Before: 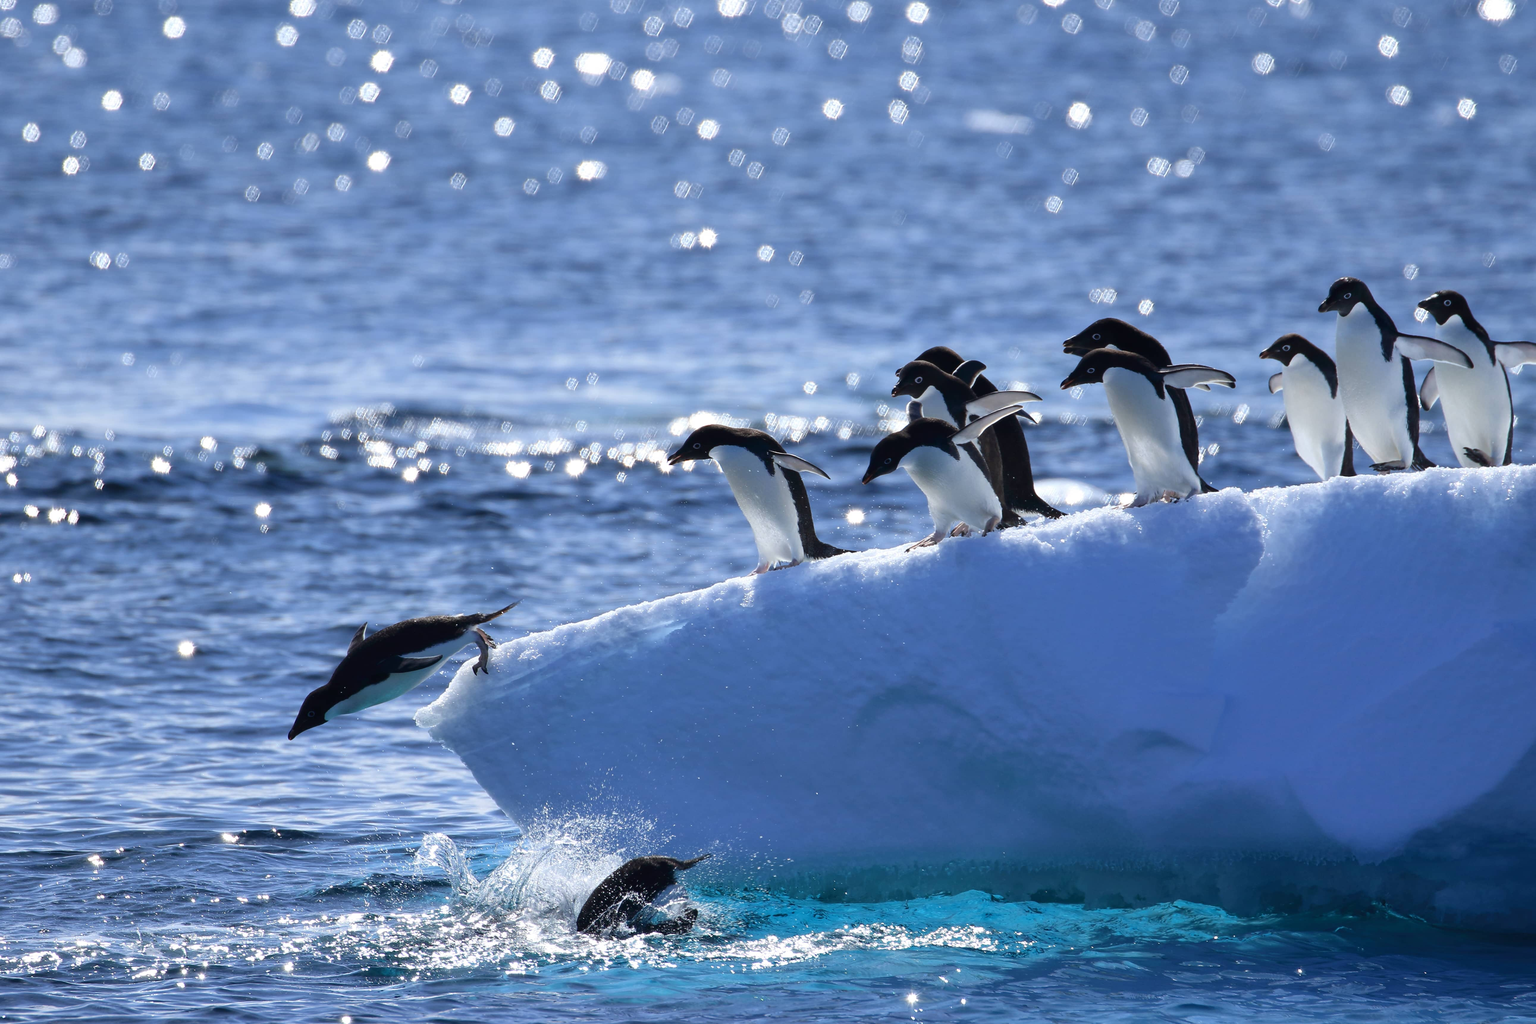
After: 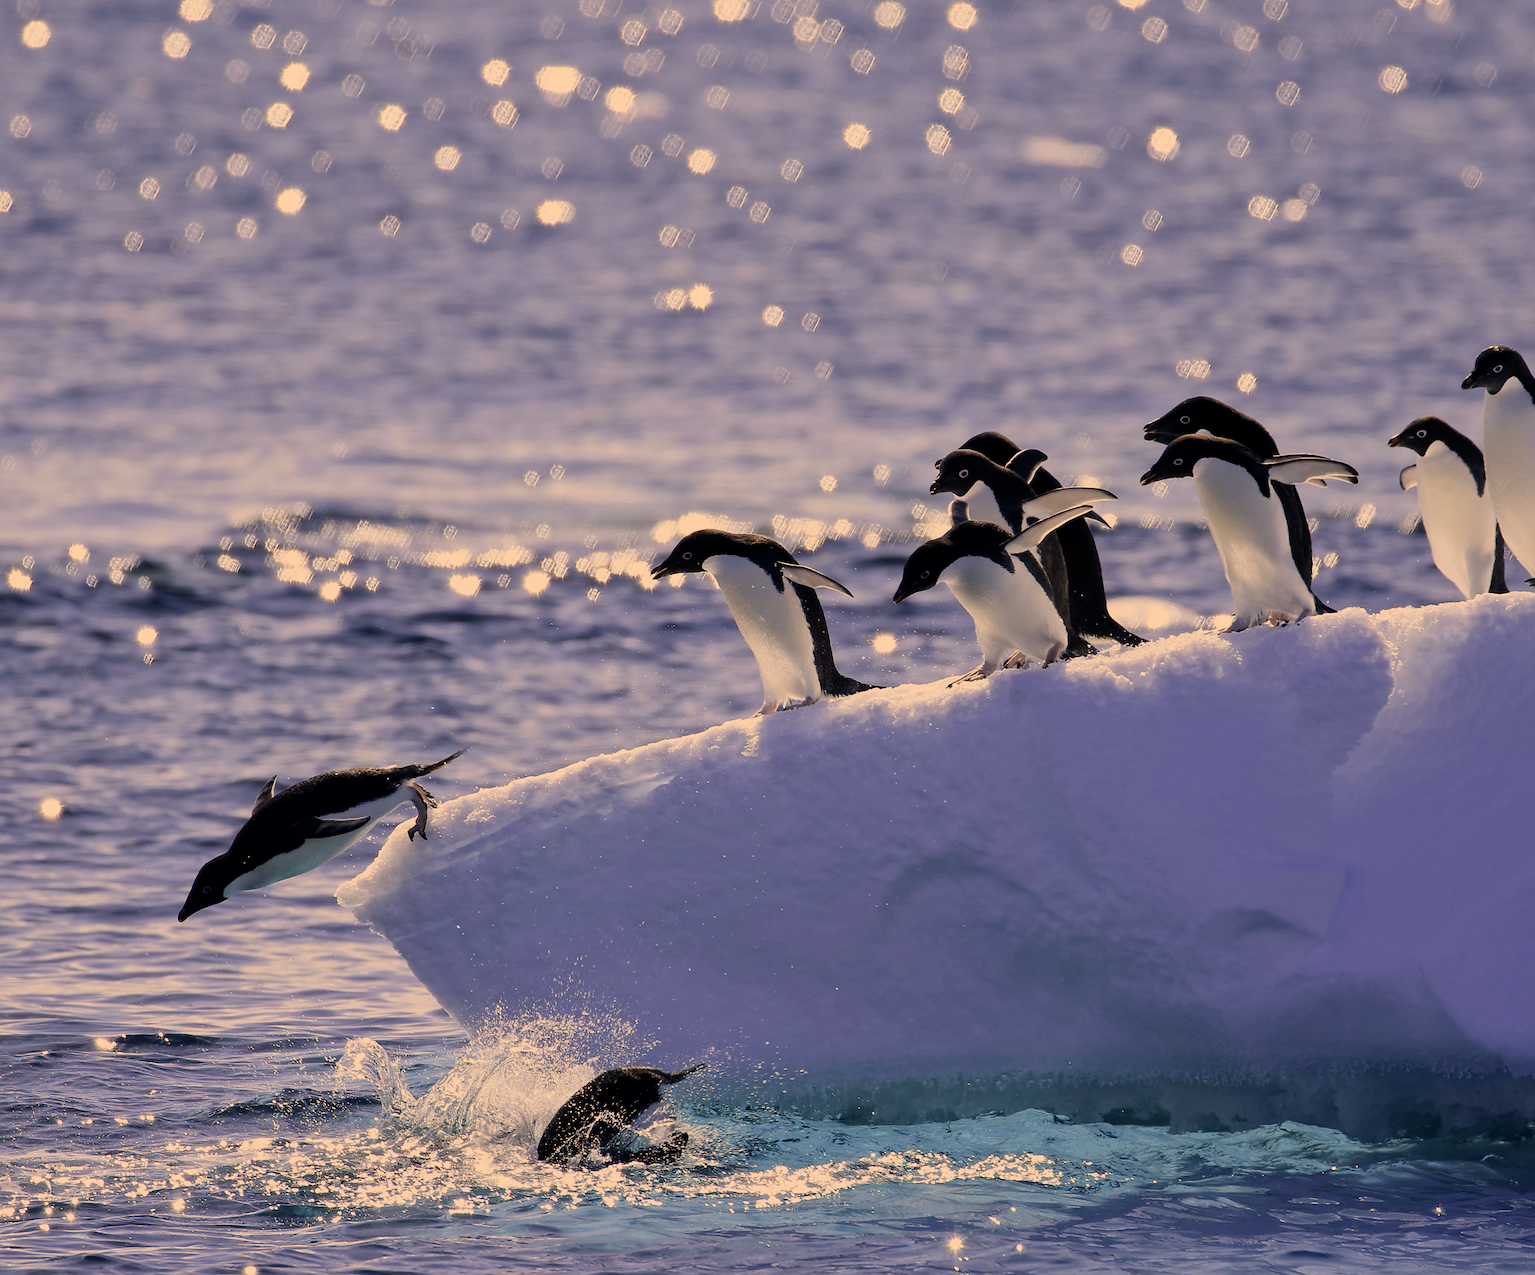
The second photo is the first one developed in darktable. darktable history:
crop and rotate: left 9.481%, right 10.236%
sharpen: on, module defaults
color correction: highlights a* 15, highlights b* 31.95
local contrast: mode bilateral grid, contrast 19, coarseness 50, detail 119%, midtone range 0.2
filmic rgb: black relative exposure -7.65 EV, white relative exposure 4.56 EV, hardness 3.61
